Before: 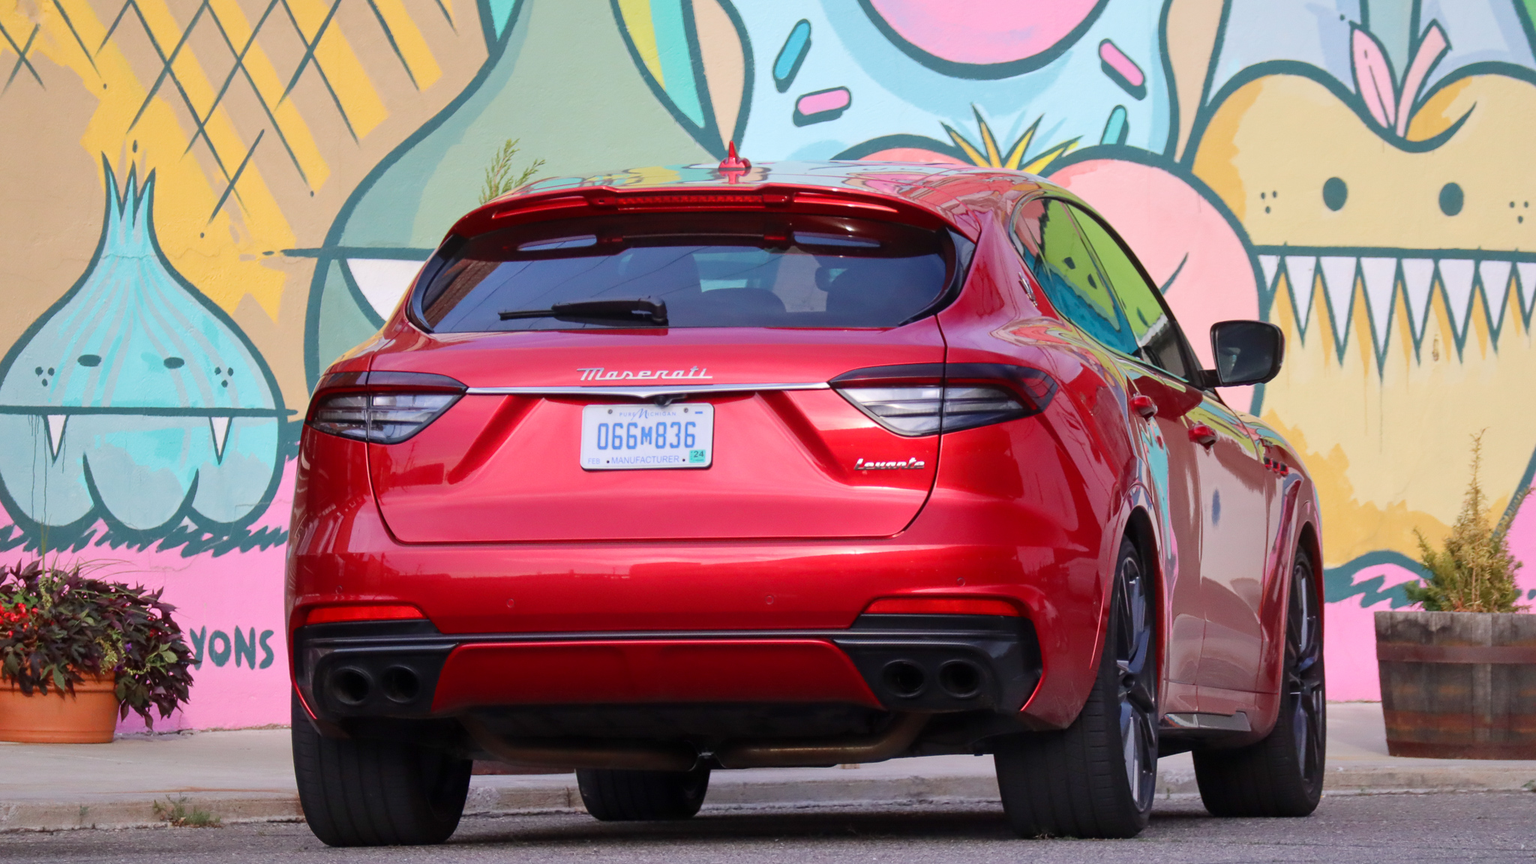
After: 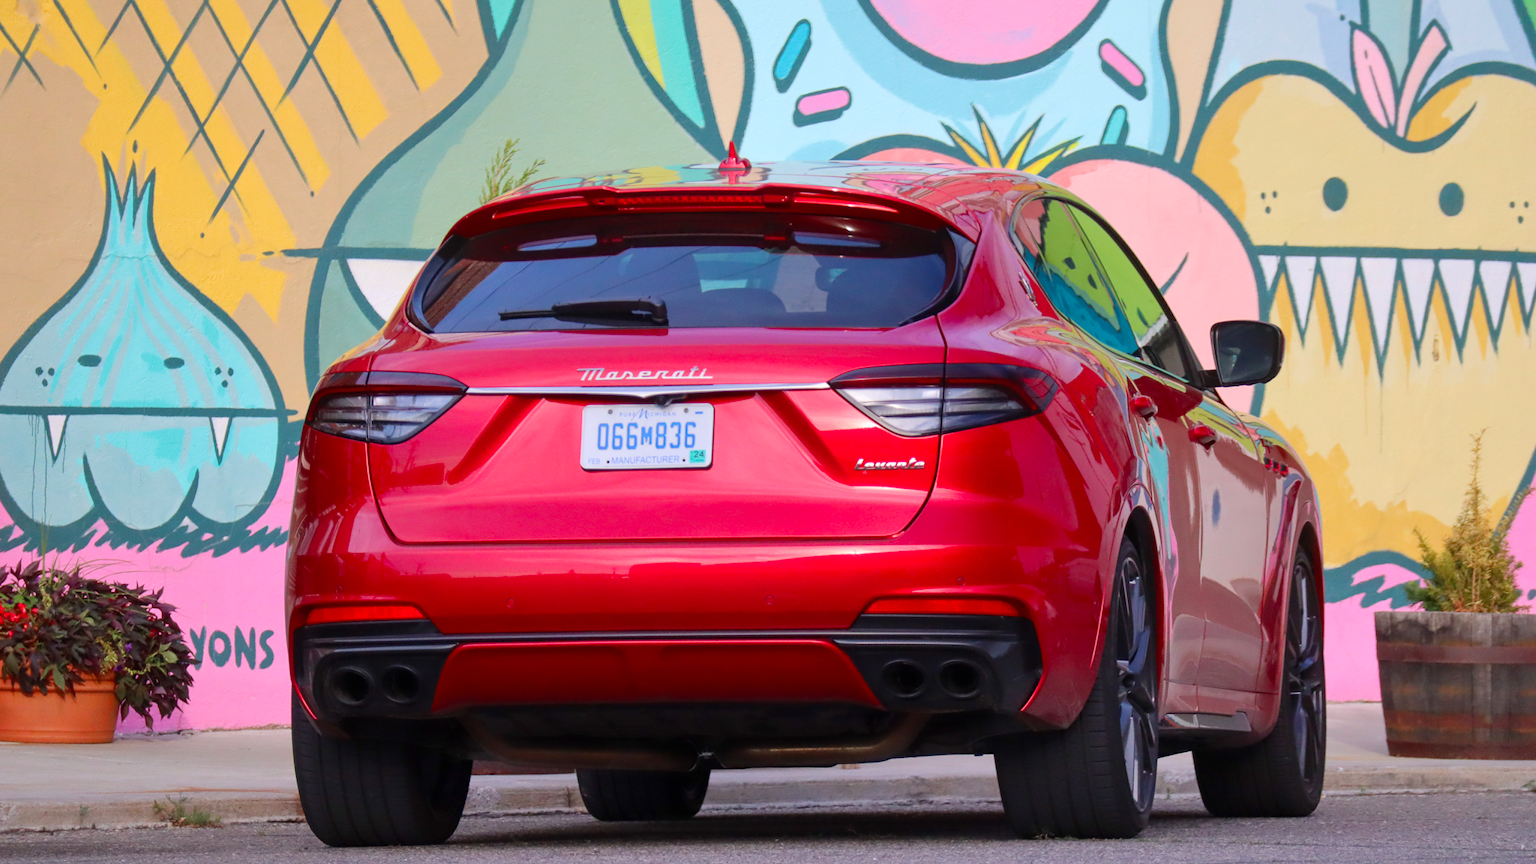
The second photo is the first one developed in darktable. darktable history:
contrast brightness saturation: saturation 0.178
